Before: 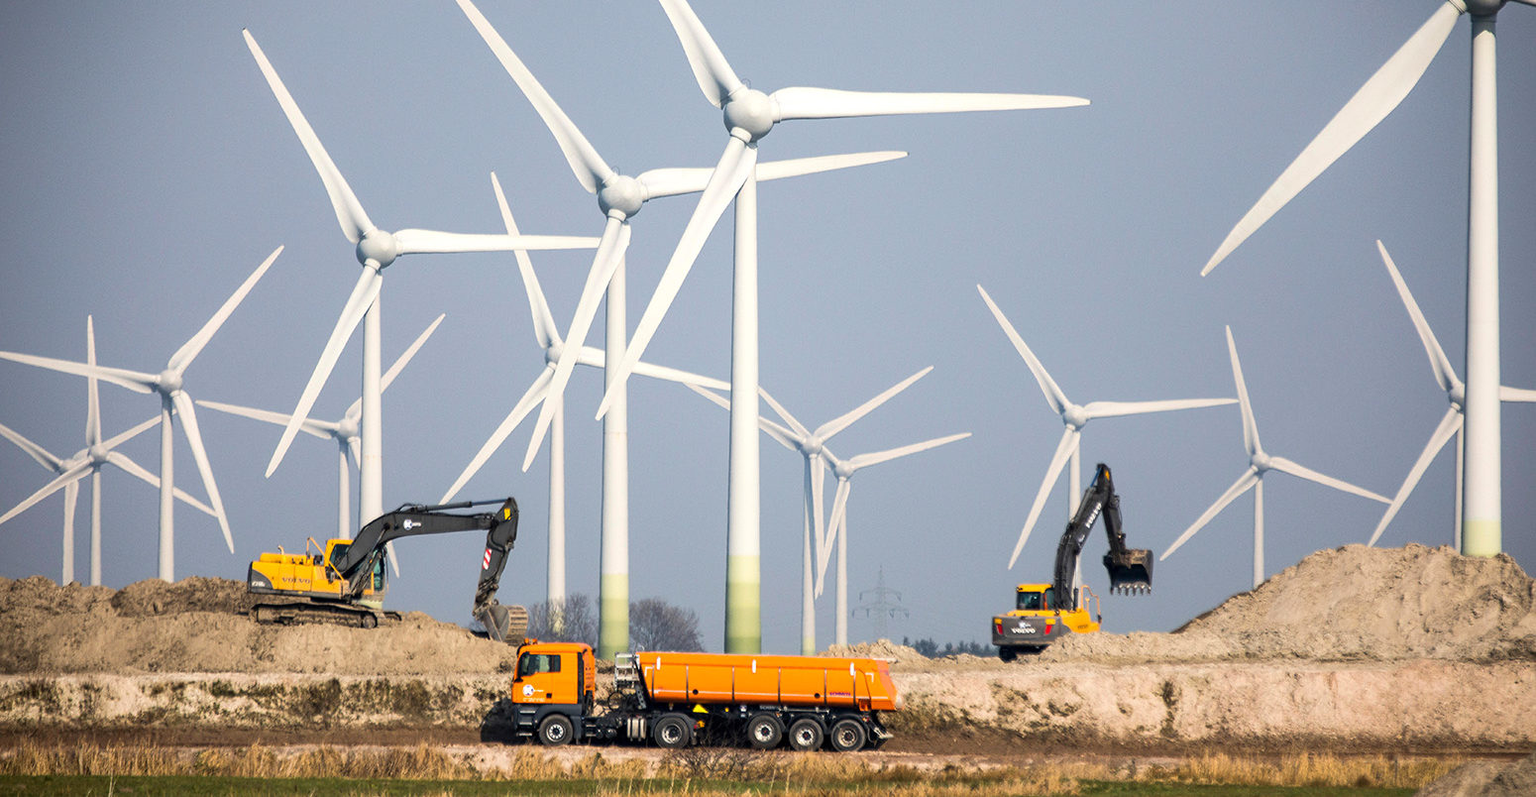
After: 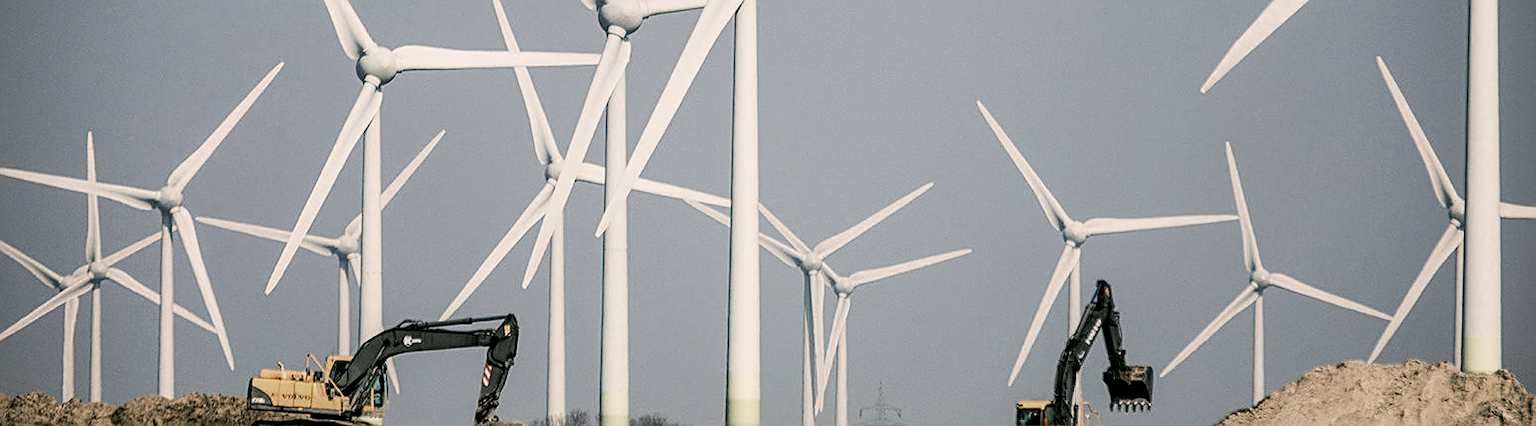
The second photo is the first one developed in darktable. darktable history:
local contrast: detail 130%
exposure: compensate highlight preservation false
color zones: curves: ch0 [(0, 0.5) (0.125, 0.4) (0.25, 0.5) (0.375, 0.4) (0.5, 0.4) (0.625, 0.35) (0.75, 0.35) (0.875, 0.5)]; ch1 [(0, 0.35) (0.125, 0.45) (0.25, 0.35) (0.375, 0.35) (0.5, 0.35) (0.625, 0.35) (0.75, 0.45) (0.875, 0.35)]; ch2 [(0, 0.6) (0.125, 0.5) (0.25, 0.5) (0.375, 0.6) (0.5, 0.6) (0.625, 0.5) (0.75, 0.5) (0.875, 0.5)]
filmic rgb: middle gray luminance 21.73%, black relative exposure -14 EV, white relative exposure 2.96 EV, threshold 6 EV, target black luminance 0%, hardness 8.81, latitude 59.69%, contrast 1.208, highlights saturation mix 5%, shadows ↔ highlights balance 41.6%, add noise in highlights 0, color science v3 (2019), use custom middle-gray values true, iterations of high-quality reconstruction 0, contrast in highlights soft, enable highlight reconstruction true
color correction: highlights a* 4.02, highlights b* 4.98, shadows a* -7.55, shadows b* 4.98
crop and rotate: top 23.043%, bottom 23.437%
sharpen: on, module defaults
